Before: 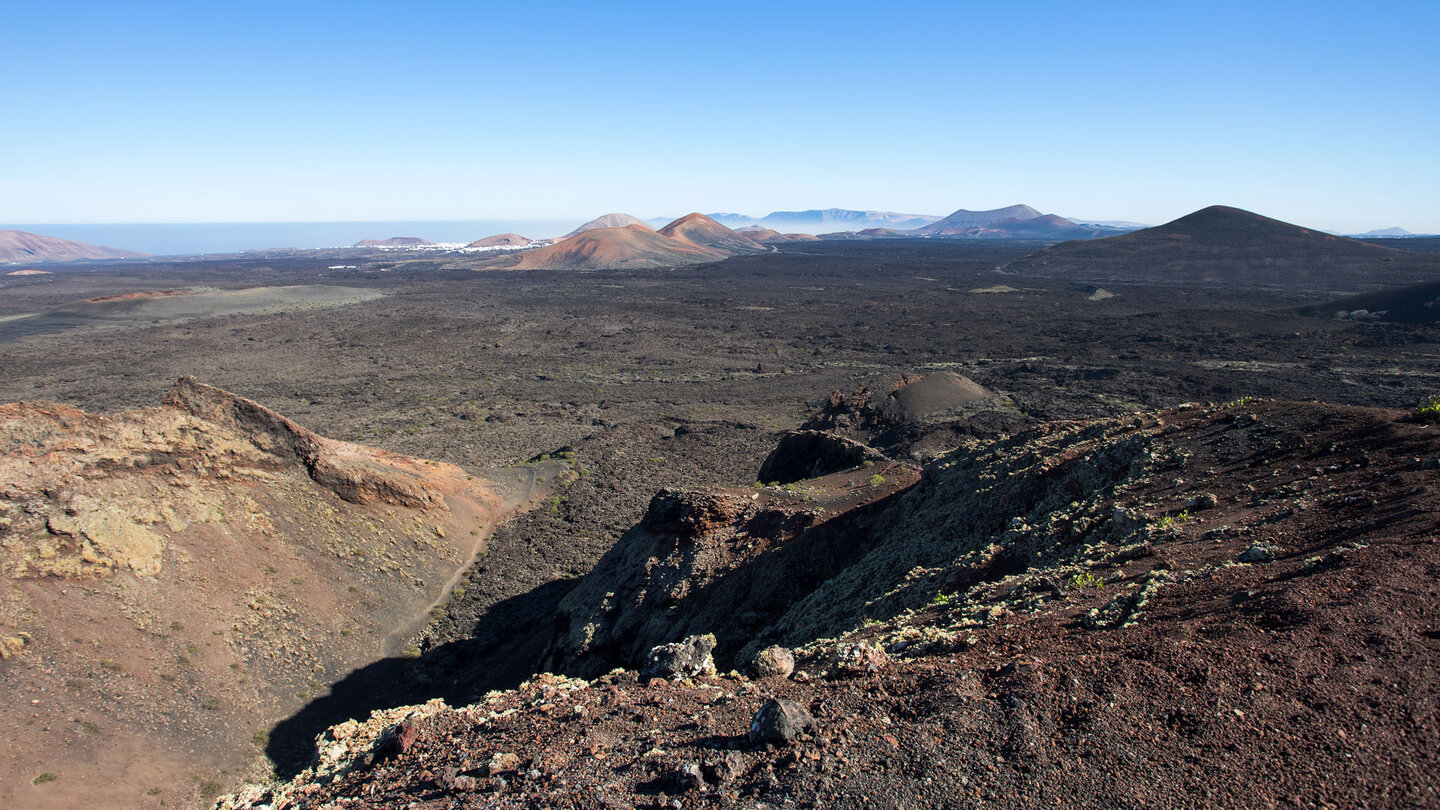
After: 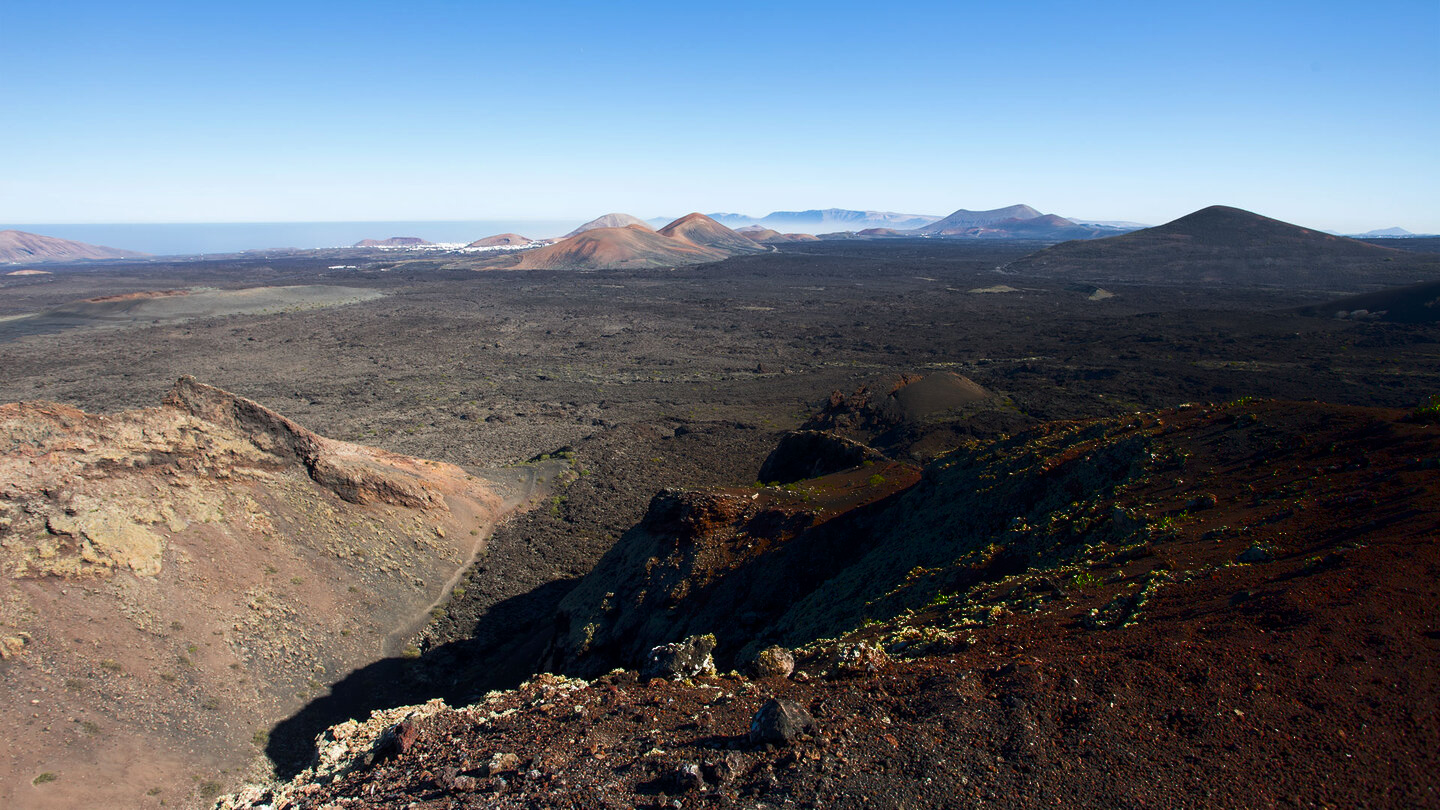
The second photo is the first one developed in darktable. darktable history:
shadows and highlights: shadows -88.82, highlights -36.78, soften with gaussian
